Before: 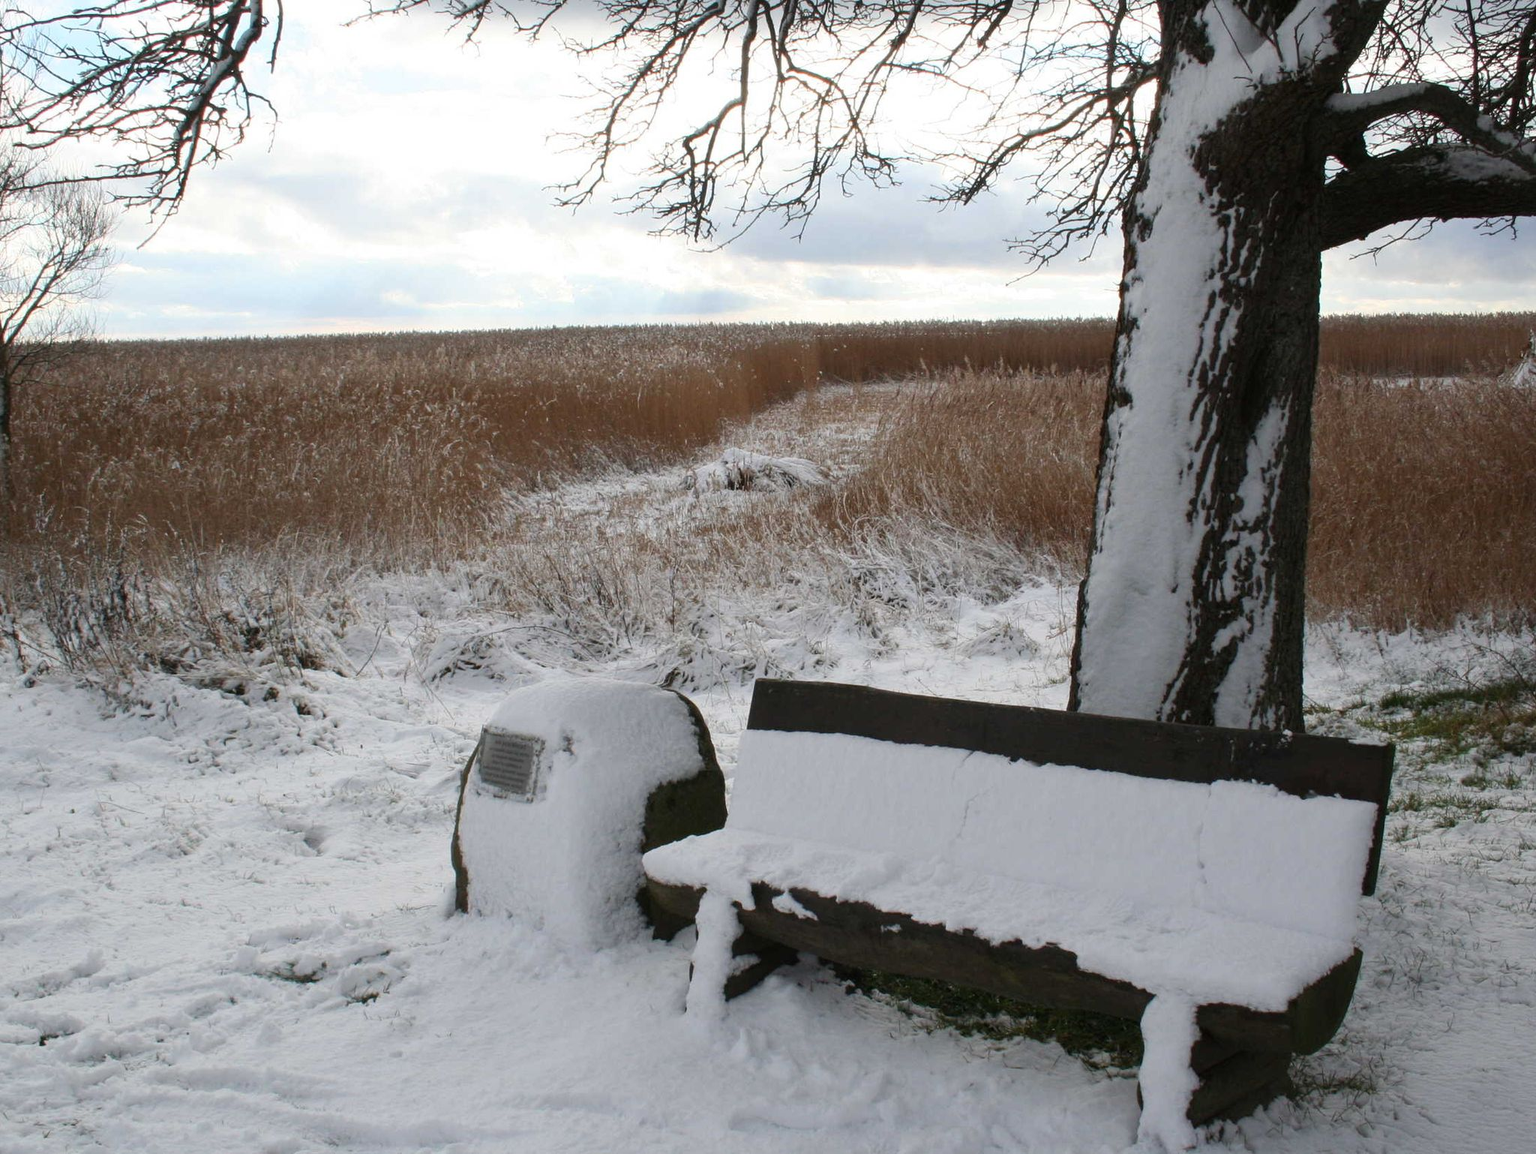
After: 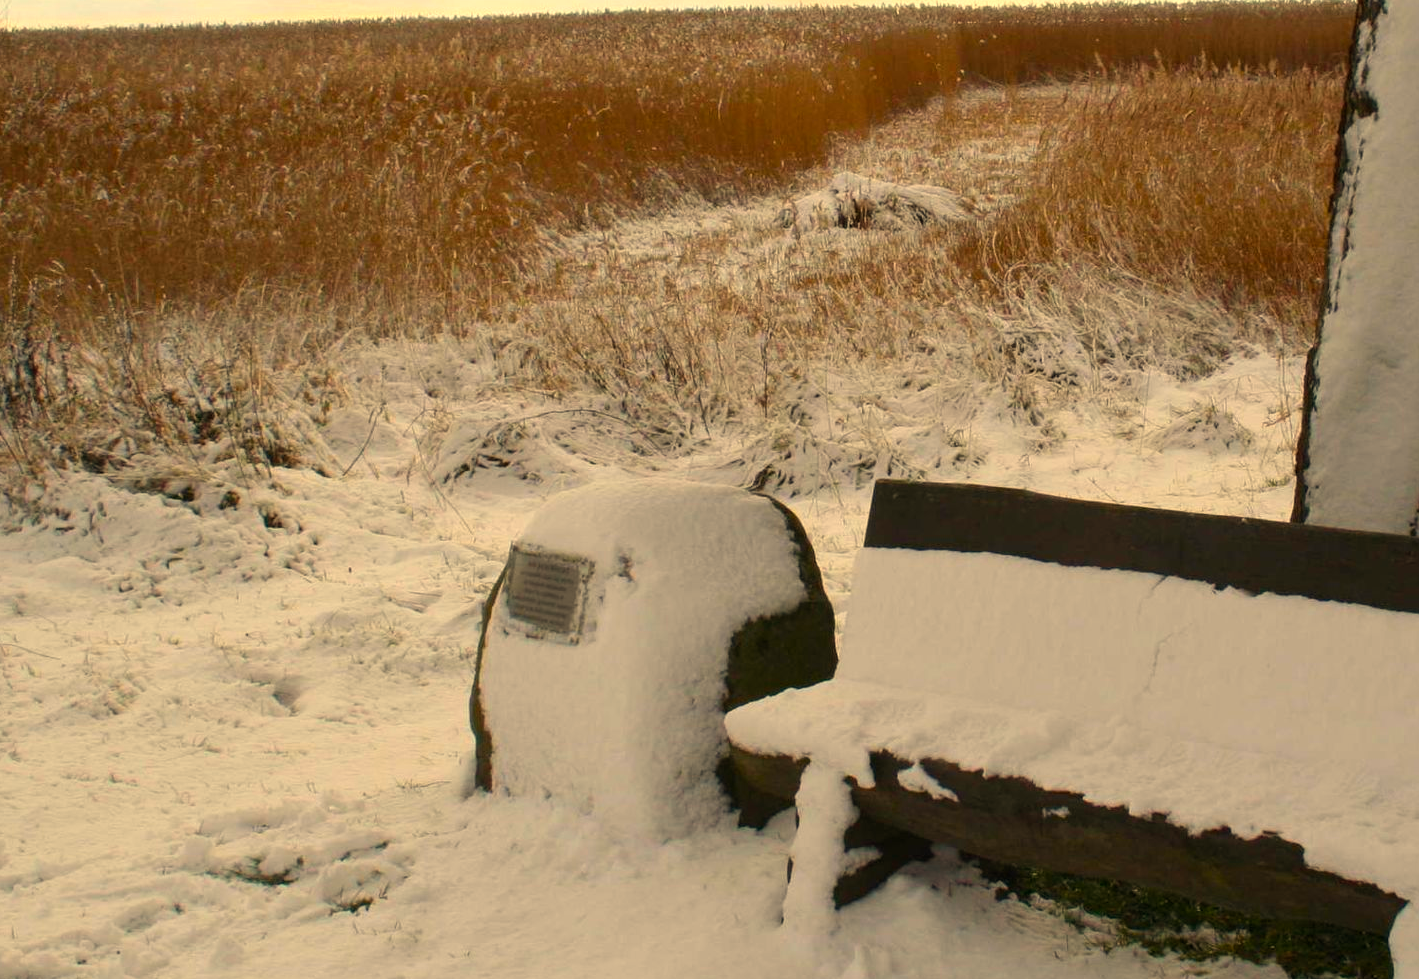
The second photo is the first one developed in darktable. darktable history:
crop: left 6.488%, top 27.668%, right 24.183%, bottom 8.656%
white balance: red 1.123, blue 0.83
color balance rgb: linear chroma grading › global chroma 15%, perceptual saturation grading › global saturation 30%
